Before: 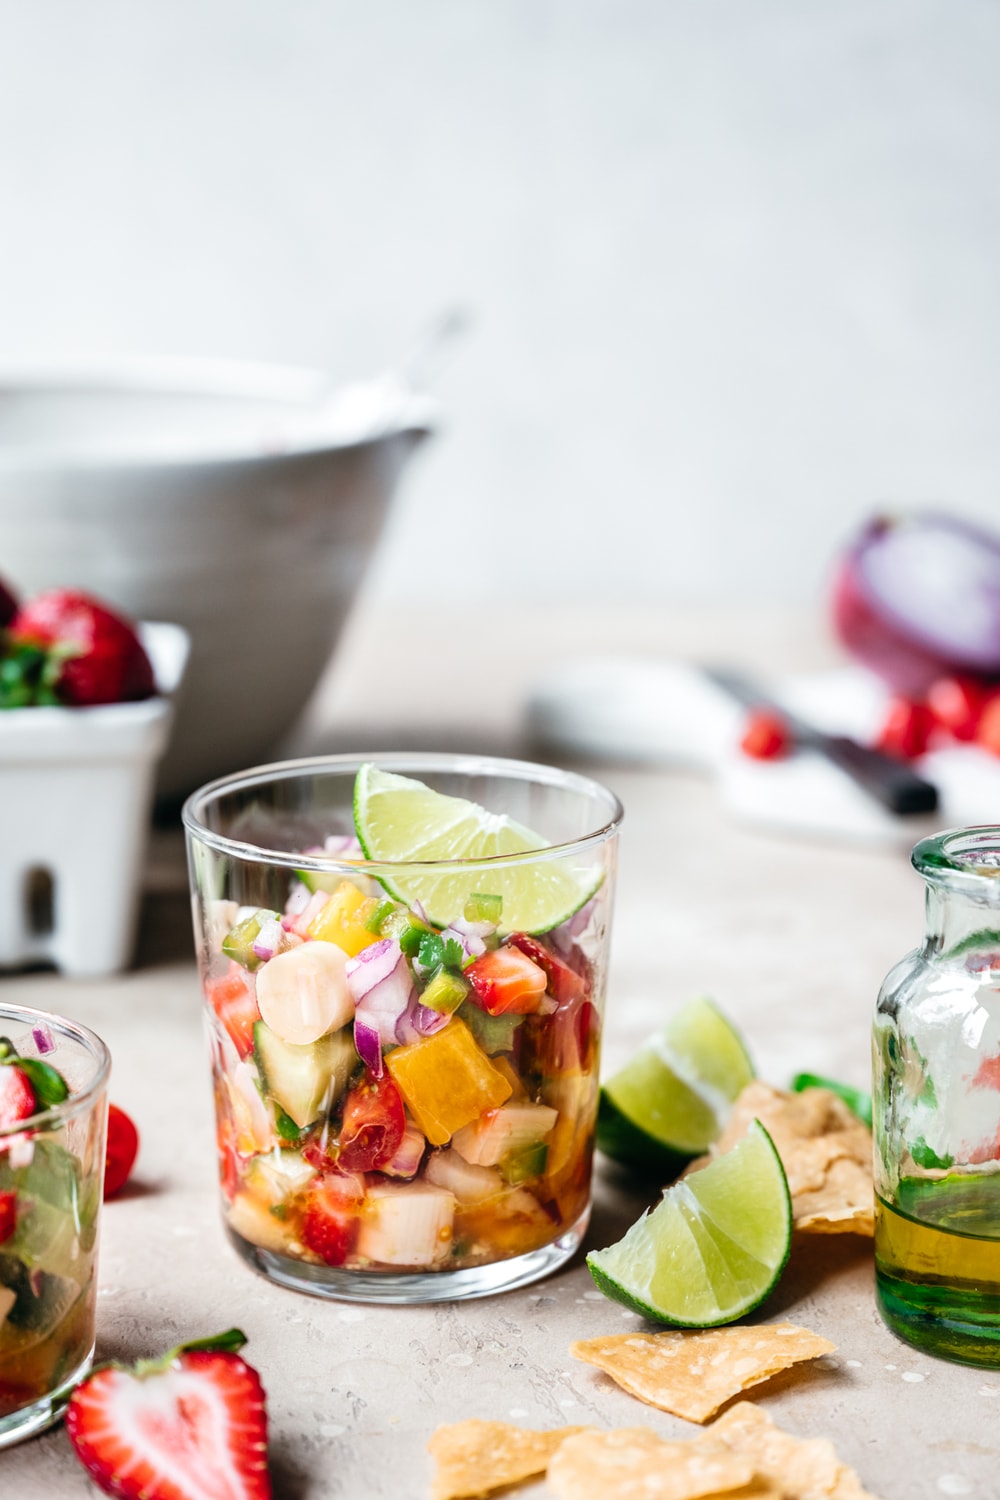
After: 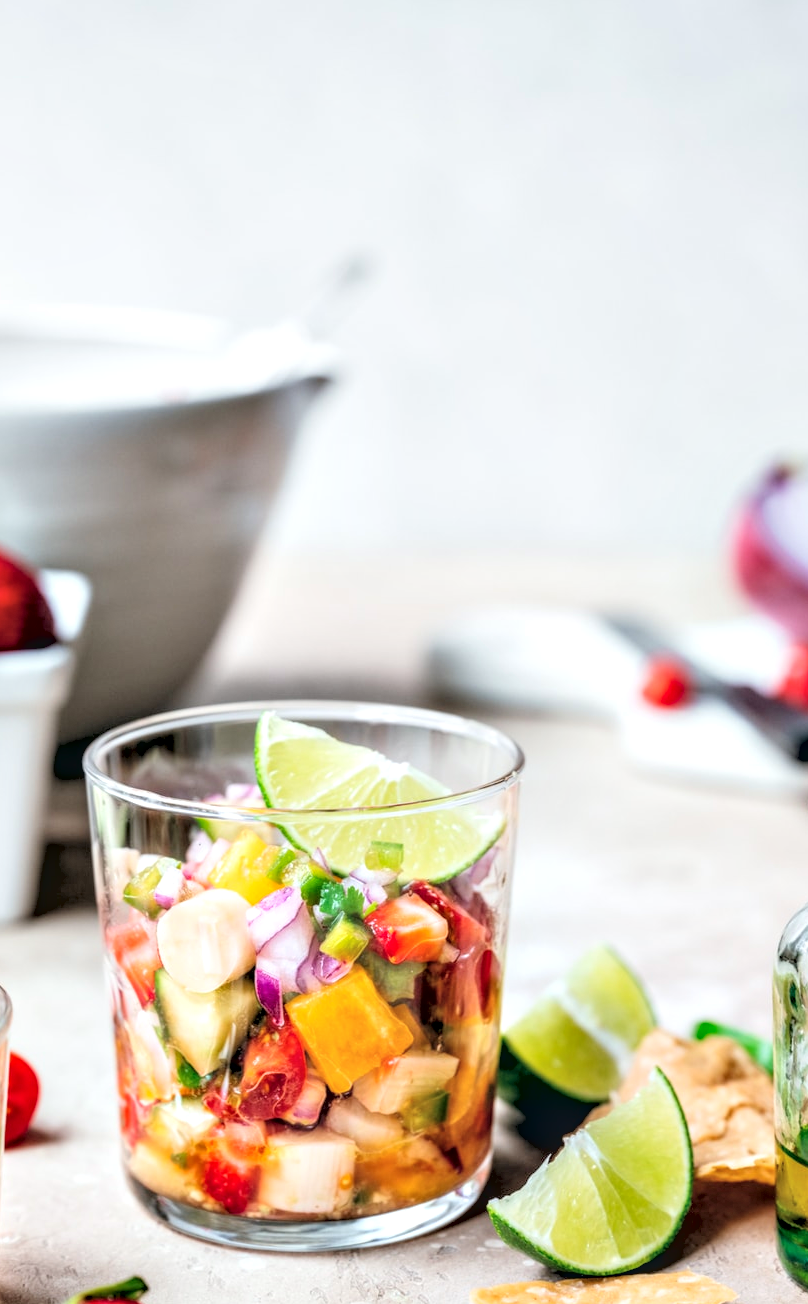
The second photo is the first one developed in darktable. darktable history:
contrast brightness saturation: brightness 0.28
crop: left 9.929%, top 3.475%, right 9.188%, bottom 9.529%
local contrast: on, module defaults
contrast equalizer: octaves 7, y [[0.528, 0.548, 0.563, 0.562, 0.546, 0.526], [0.55 ×6], [0 ×6], [0 ×6], [0 ×6]]
